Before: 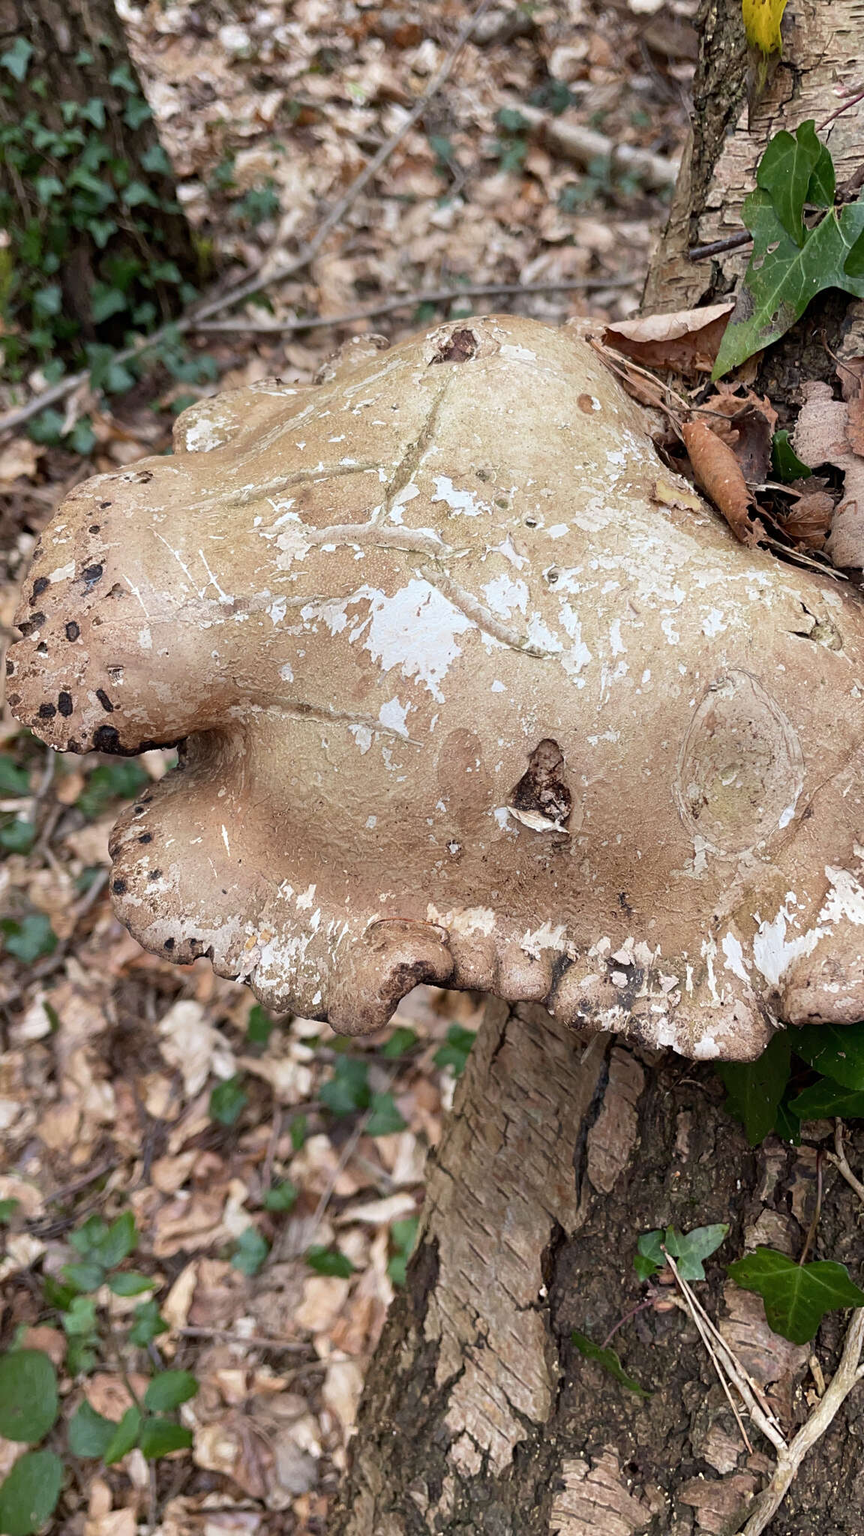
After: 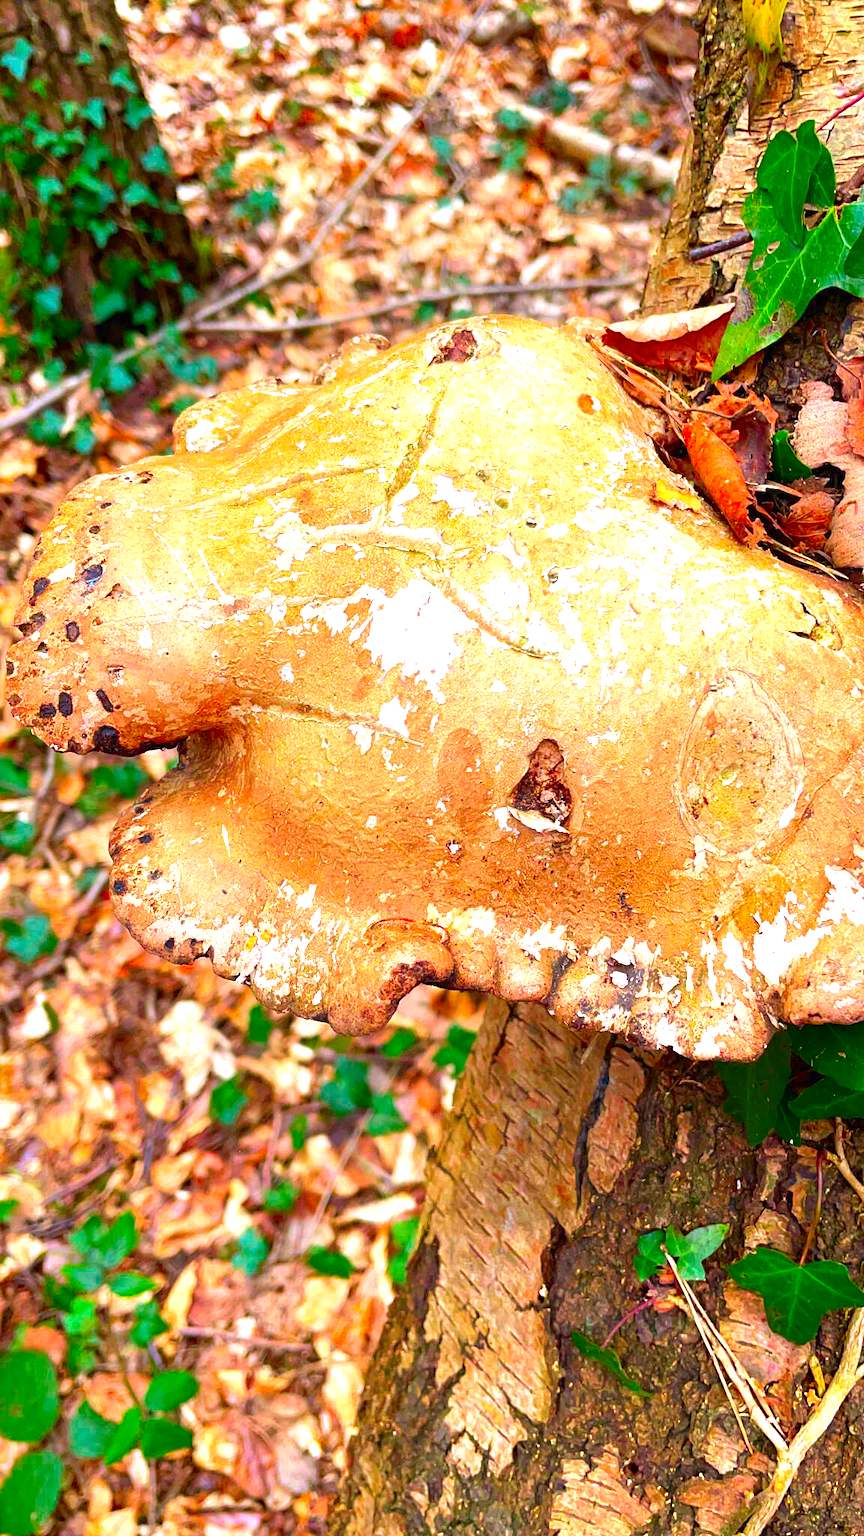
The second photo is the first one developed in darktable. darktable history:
exposure: black level correction 0, exposure 0.953 EV, compensate highlight preservation false
color correction: highlights b* 0.032, saturation 2.99
tone equalizer: edges refinement/feathering 500, mask exposure compensation -1.57 EV, preserve details no
